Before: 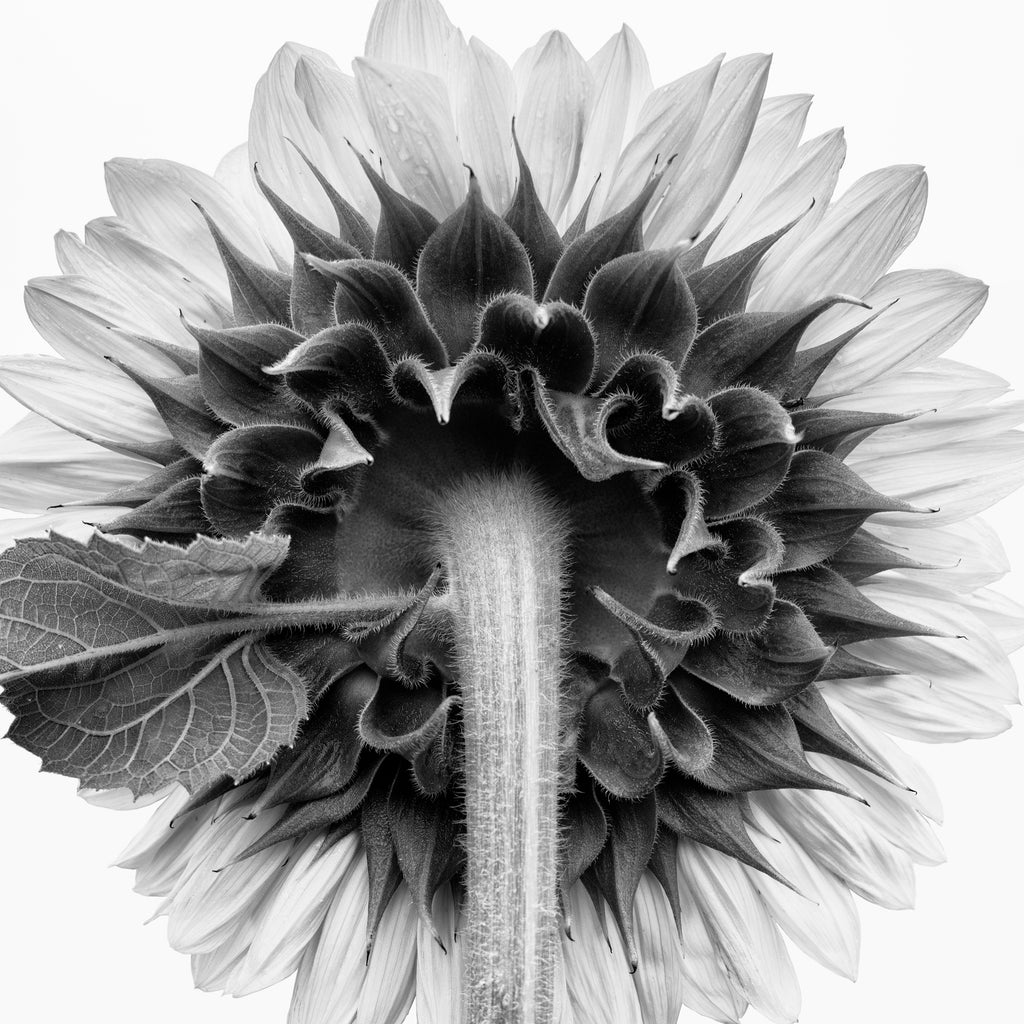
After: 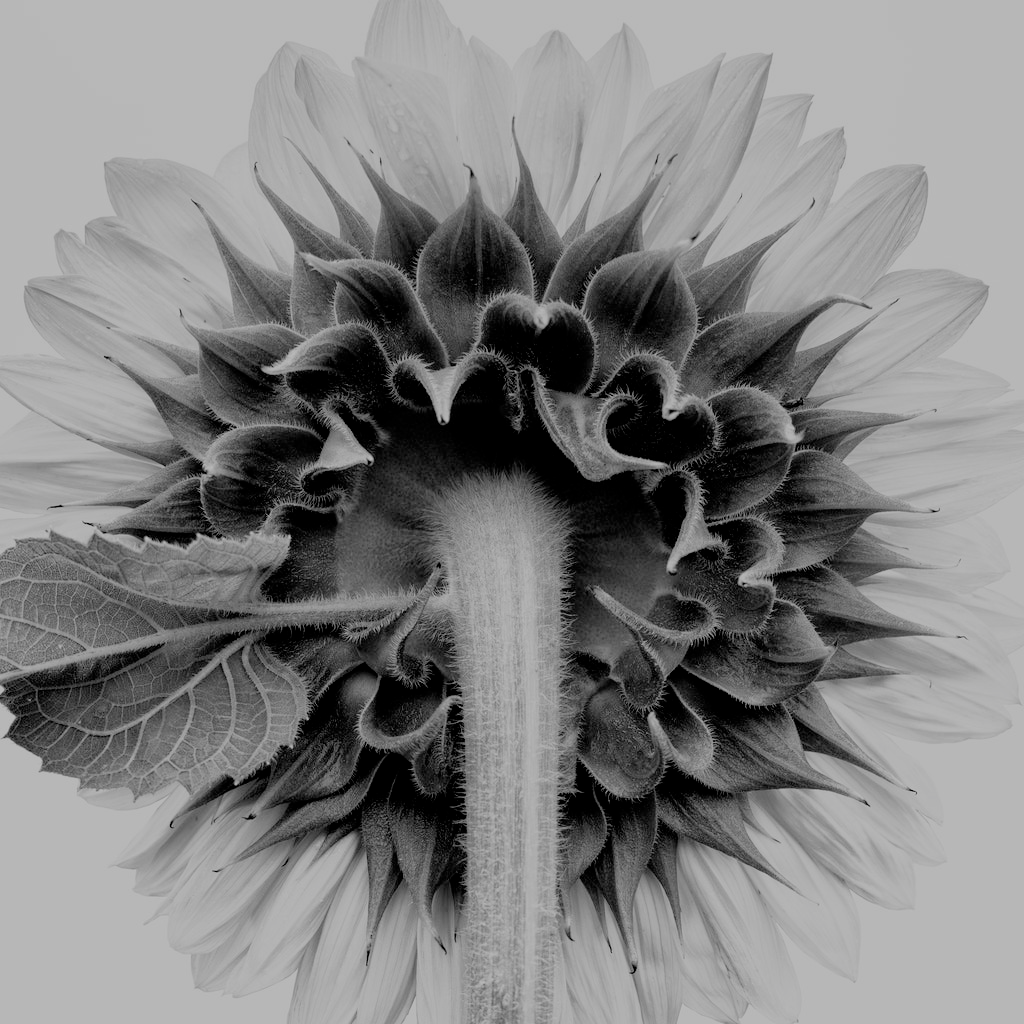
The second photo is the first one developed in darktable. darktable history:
filmic rgb: black relative exposure -7.07 EV, white relative exposure 6.06 EV, target black luminance 0%, hardness 2.77, latitude 60.95%, contrast 0.702, highlights saturation mix 10.44%, shadows ↔ highlights balance -0.045%, iterations of high-quality reconstruction 0
